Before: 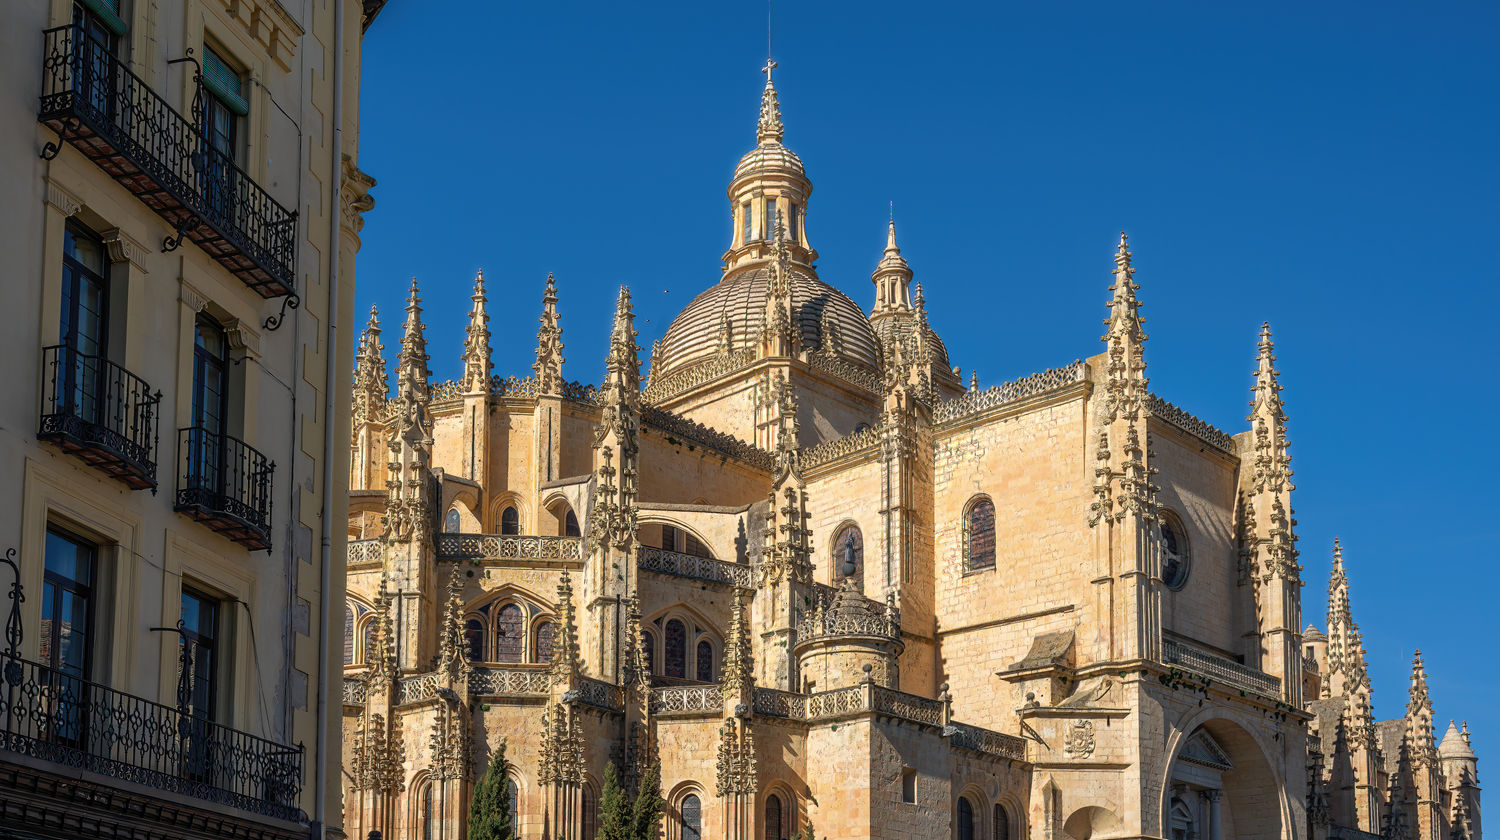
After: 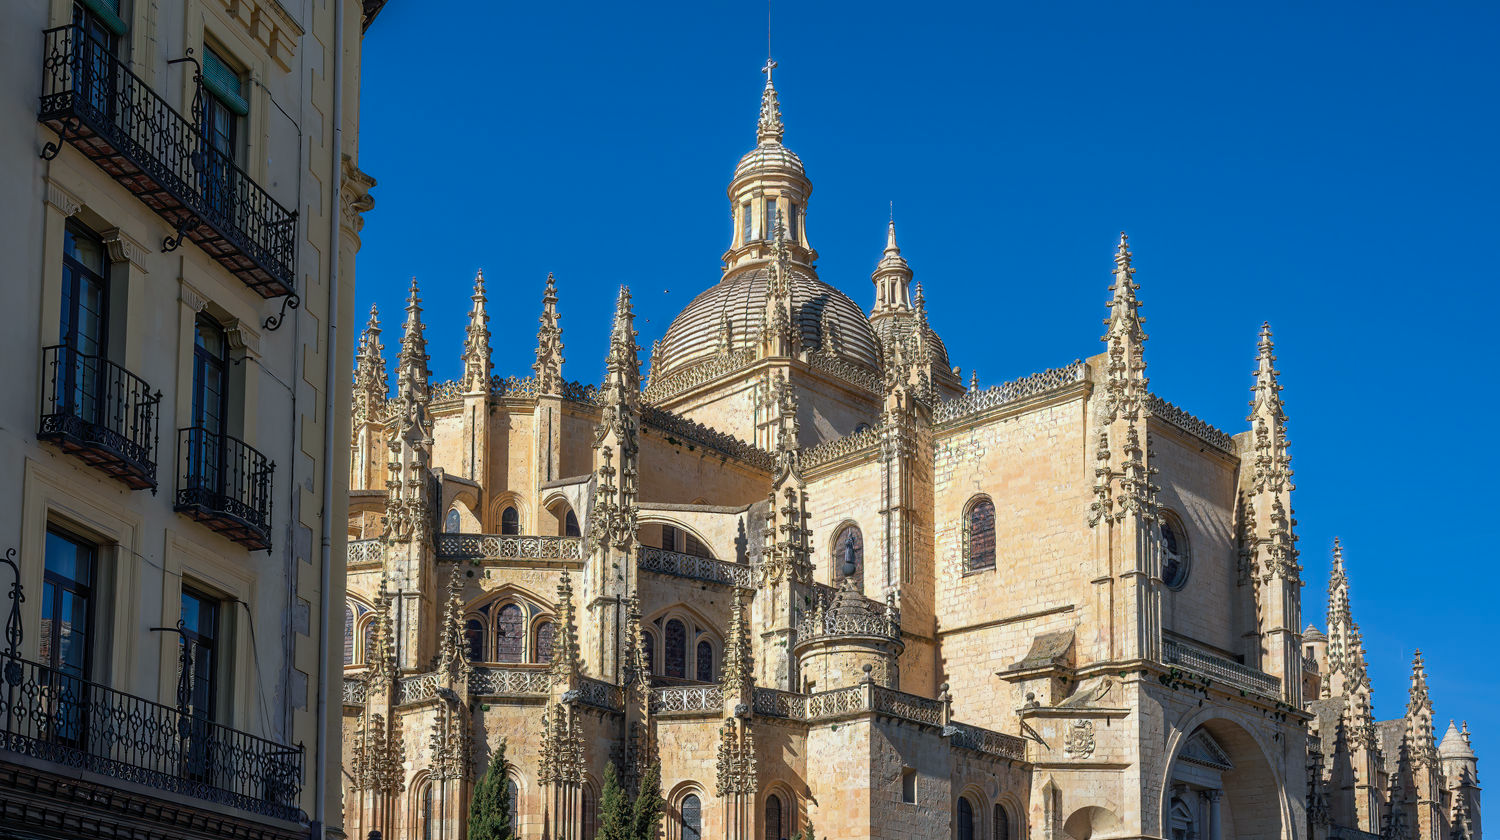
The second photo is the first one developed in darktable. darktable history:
color calibration: illuminant custom, x 0.368, y 0.373, temperature 4341.32 K
